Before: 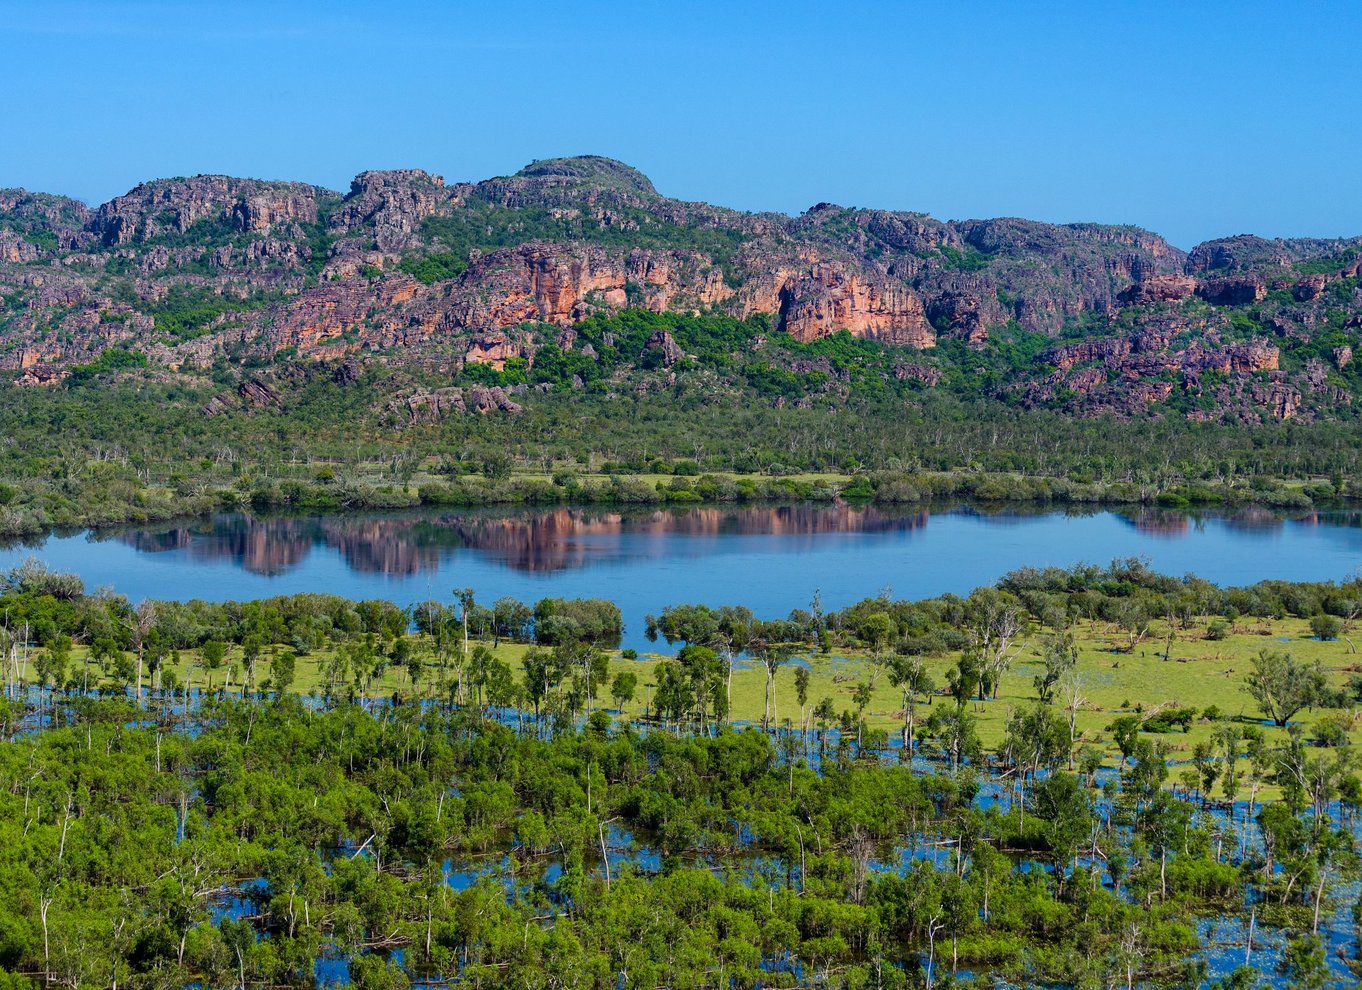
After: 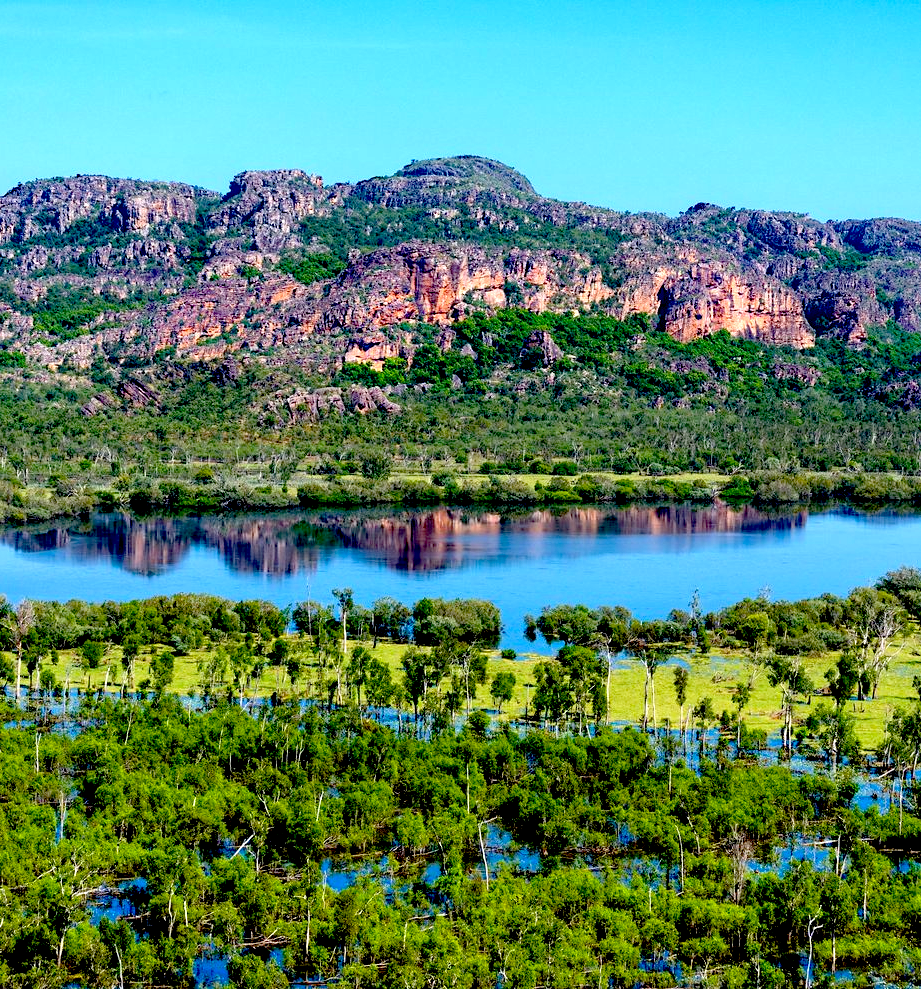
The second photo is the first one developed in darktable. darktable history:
exposure: black level correction 0.034, exposure 0.903 EV, compensate exposure bias true, compensate highlight preservation false
crop and rotate: left 8.914%, right 23.439%
